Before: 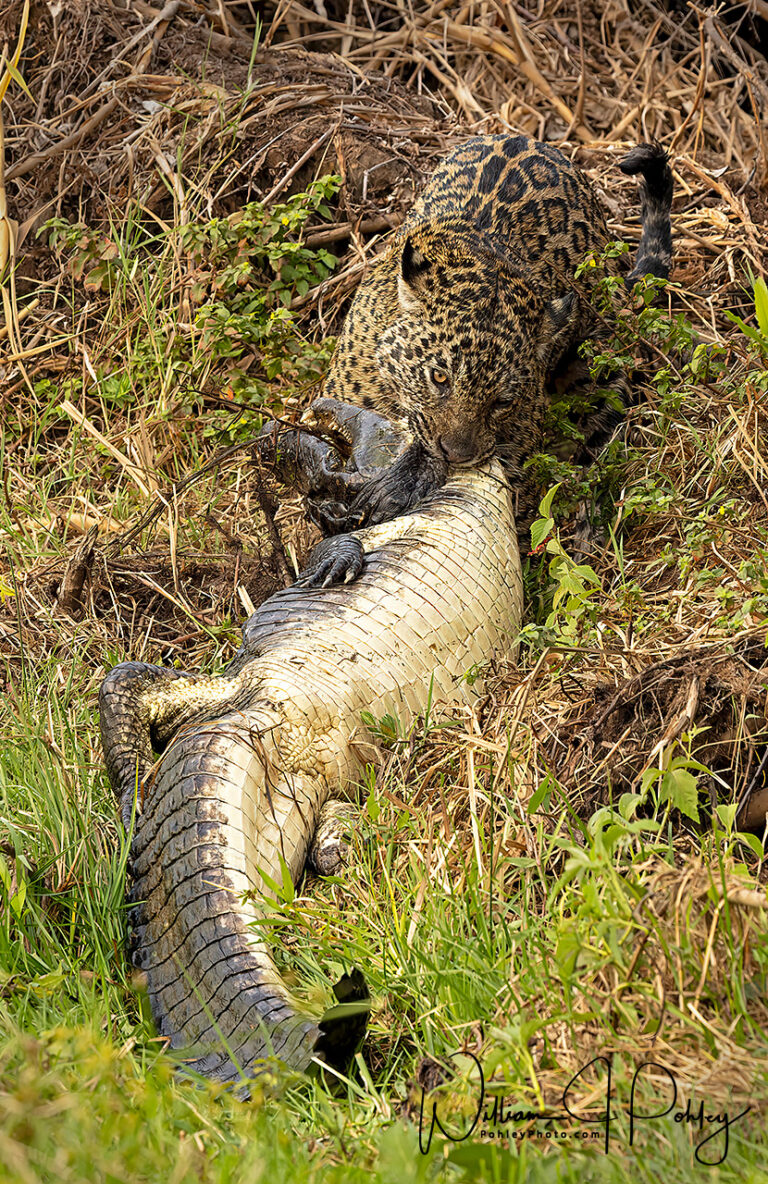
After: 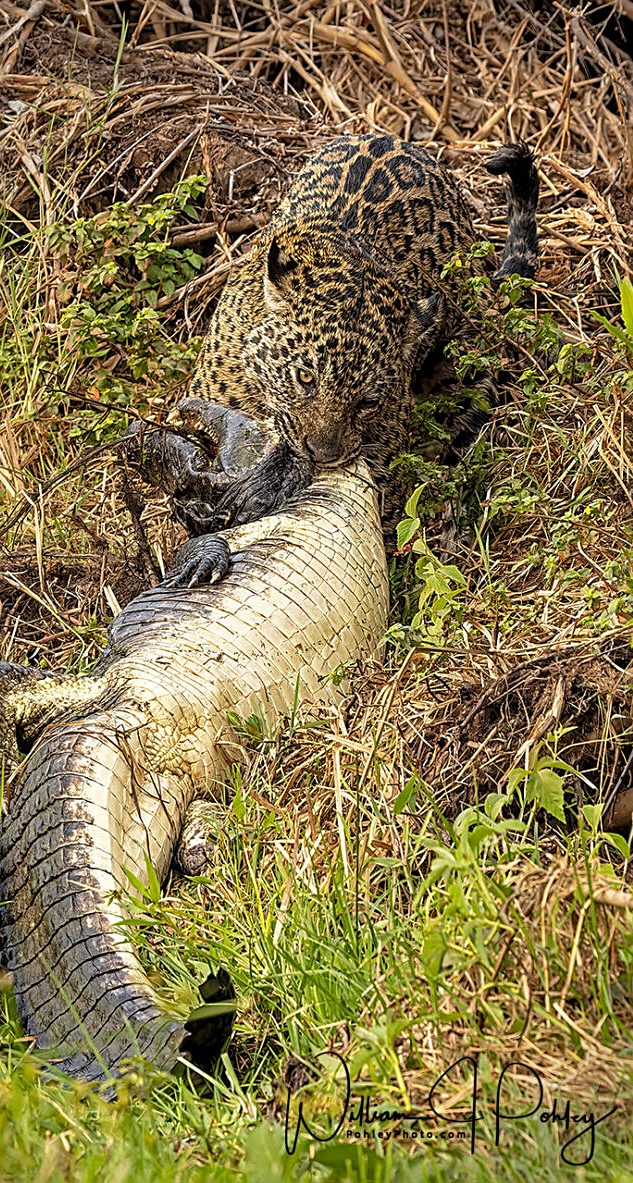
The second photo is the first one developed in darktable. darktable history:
local contrast: on, module defaults
crop: left 17.515%, bottom 0.048%
sharpen: on, module defaults
